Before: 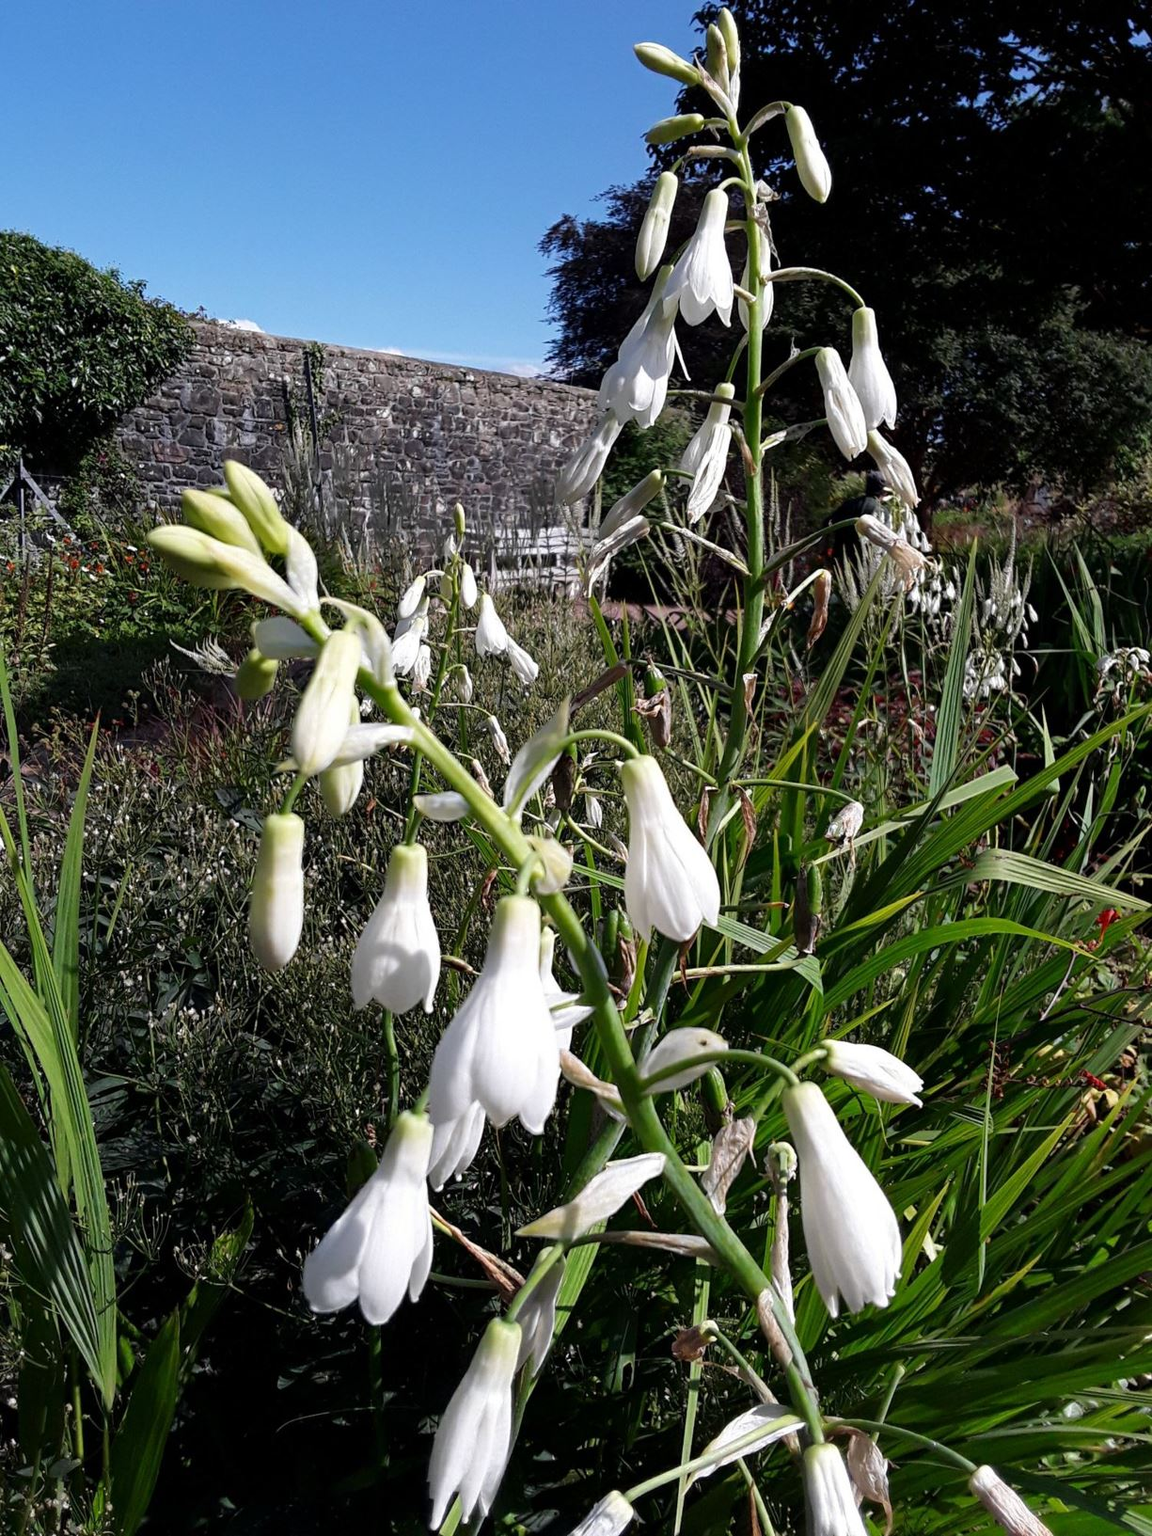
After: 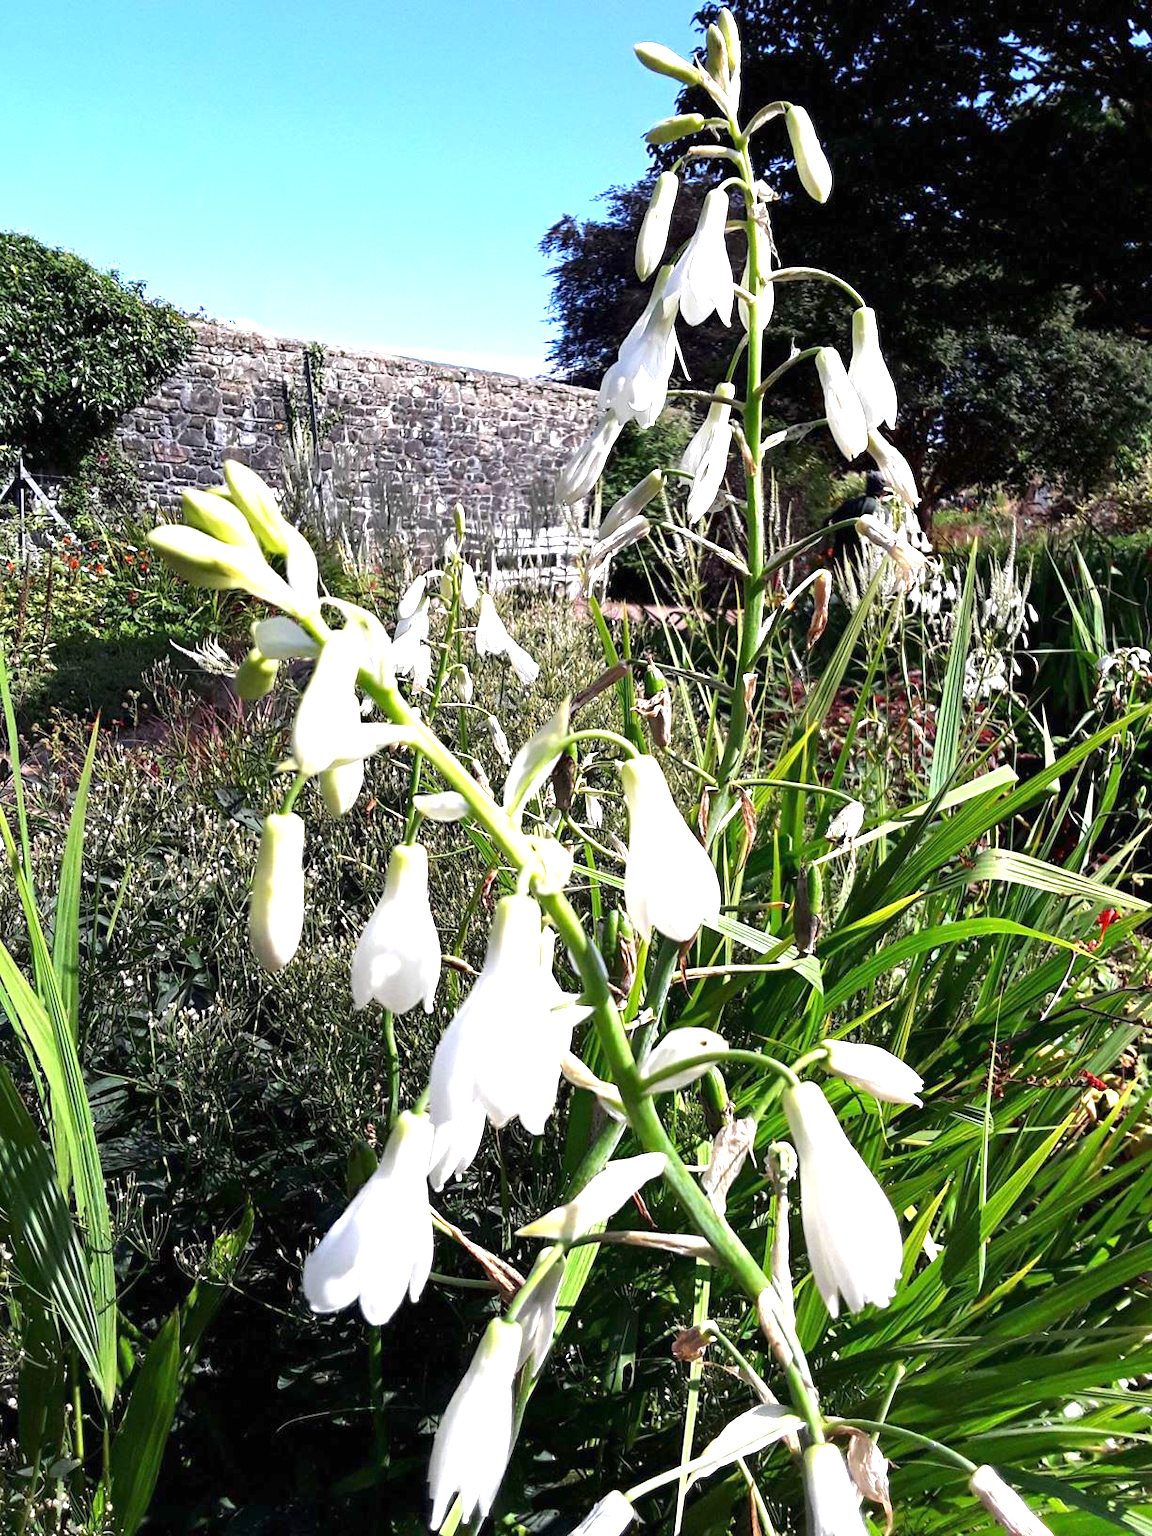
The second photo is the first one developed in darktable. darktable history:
exposure: black level correction 0, exposure 1.554 EV, compensate exposure bias true, compensate highlight preservation false
